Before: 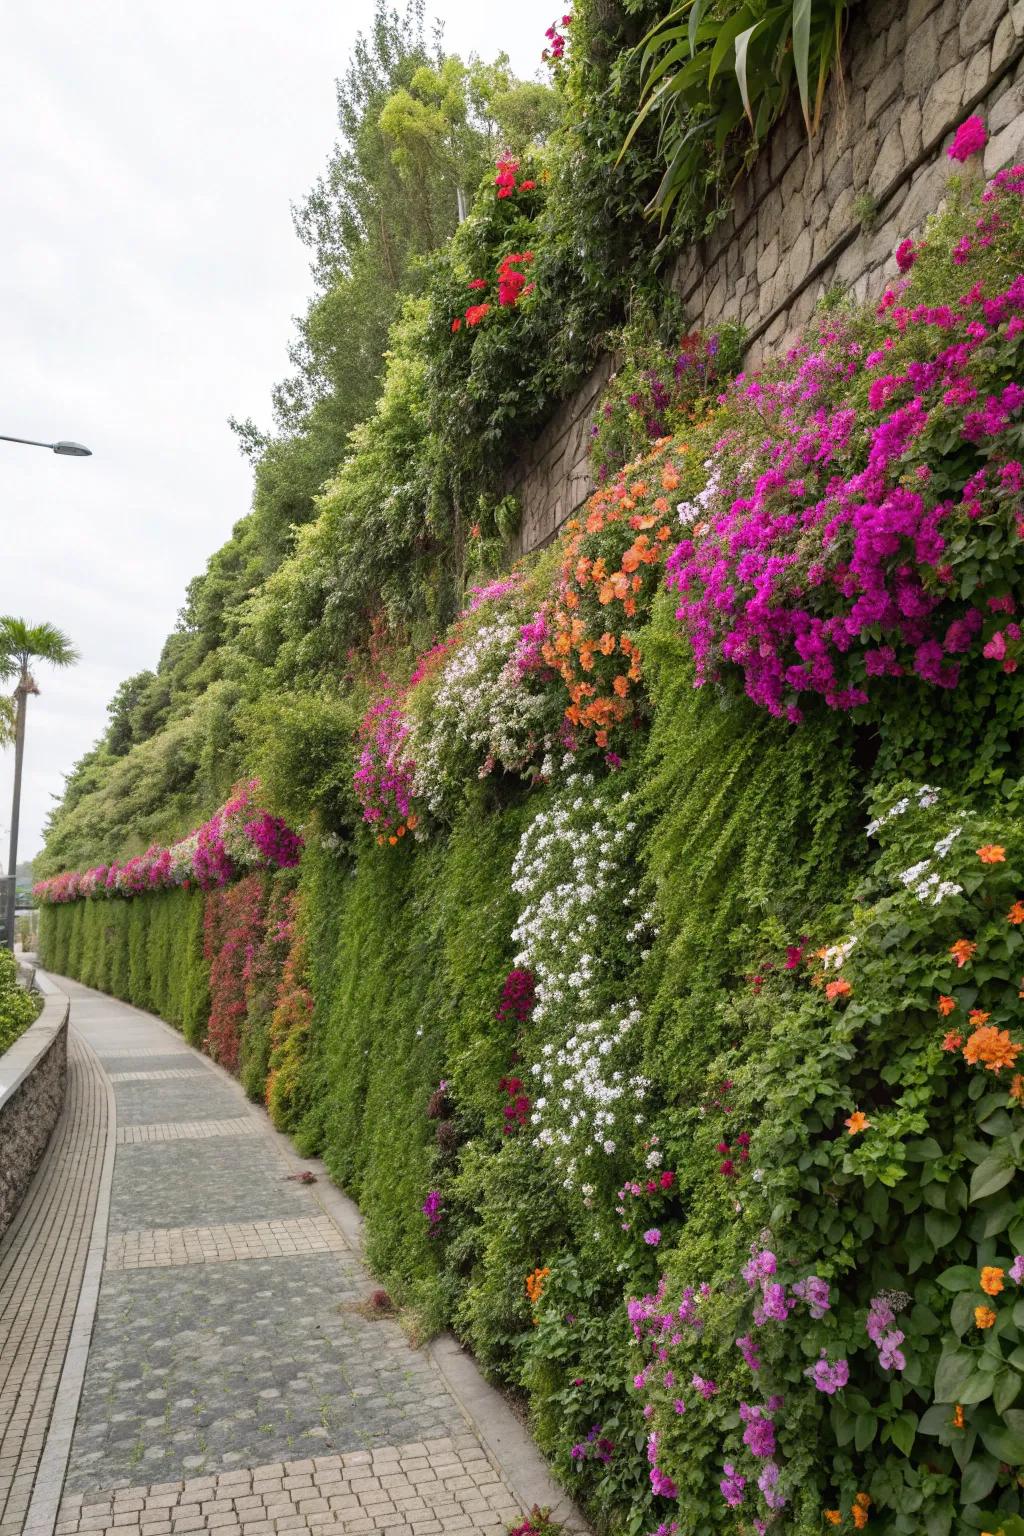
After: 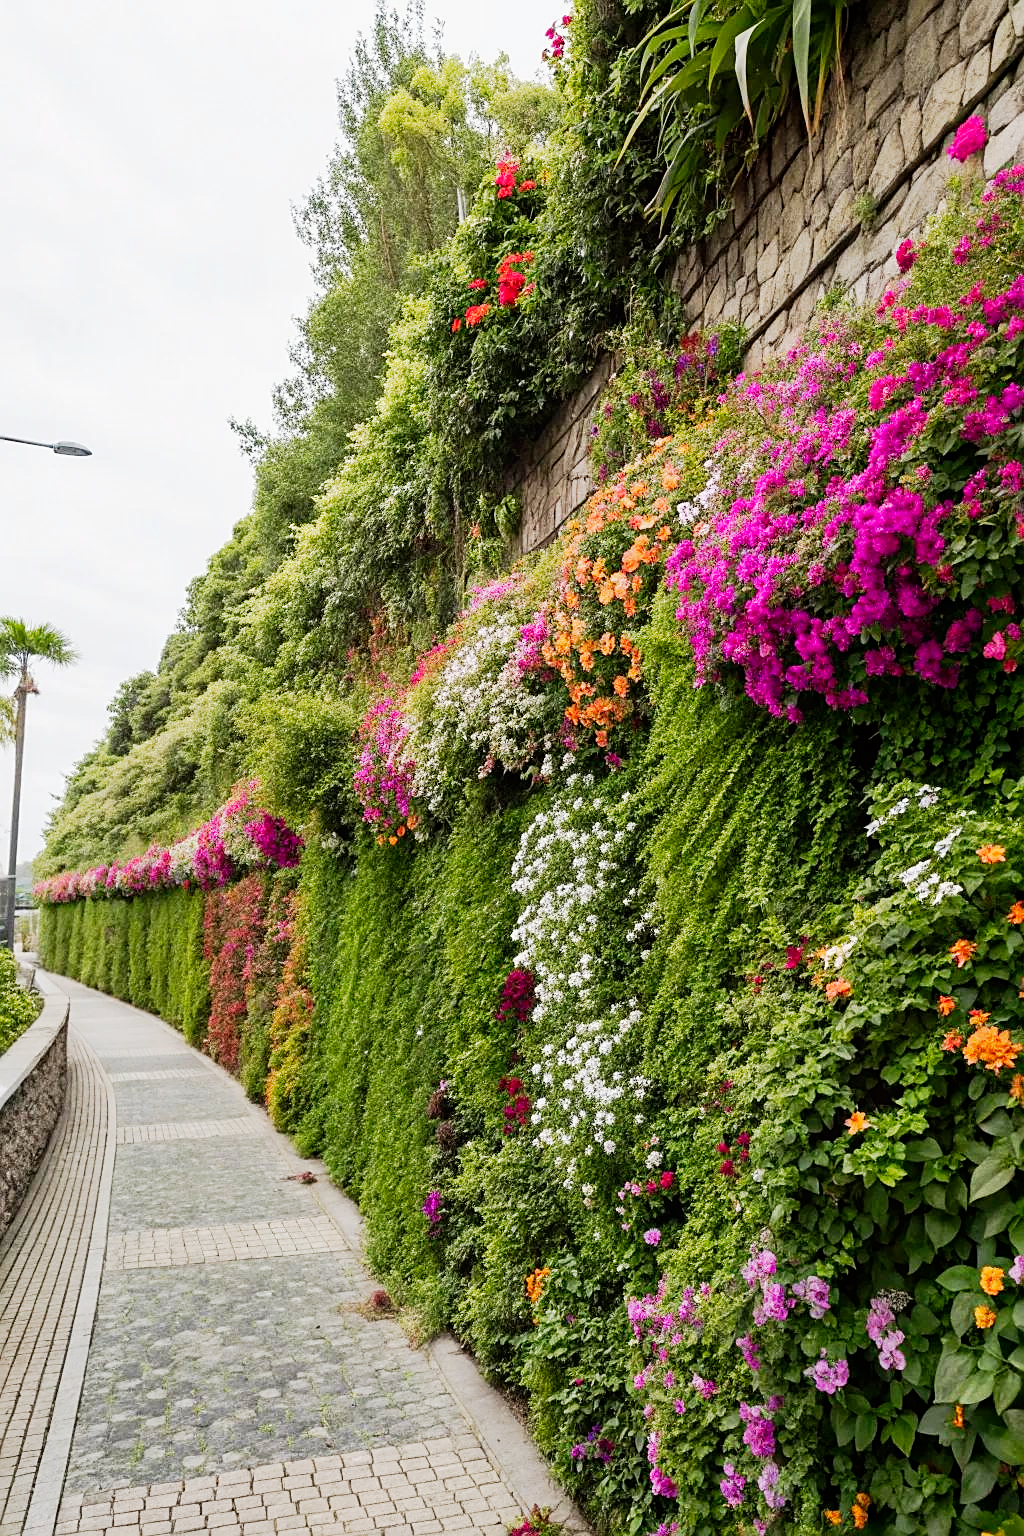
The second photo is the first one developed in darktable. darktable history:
tone curve: curves: ch0 [(0, 0) (0.037, 0.011) (0.135, 0.093) (0.266, 0.281) (0.461, 0.555) (0.581, 0.716) (0.675, 0.793) (0.767, 0.849) (0.91, 0.924) (1, 0.979)]; ch1 [(0, 0) (0.292, 0.278) (0.419, 0.423) (0.493, 0.492) (0.506, 0.5) (0.534, 0.529) (0.562, 0.562) (0.641, 0.663) (0.754, 0.76) (1, 1)]; ch2 [(0, 0) (0.294, 0.3) (0.361, 0.372) (0.429, 0.445) (0.478, 0.486) (0.502, 0.498) (0.518, 0.522) (0.531, 0.549) (0.561, 0.579) (0.64, 0.645) (0.7, 0.7) (0.861, 0.808) (1, 0.951)], preserve colors none
sharpen: on, module defaults
